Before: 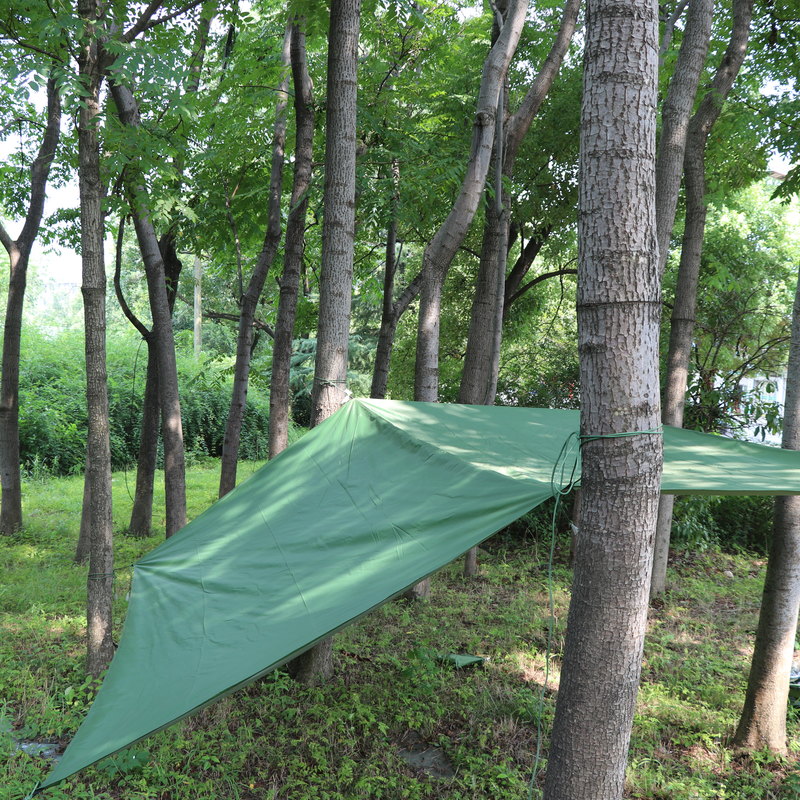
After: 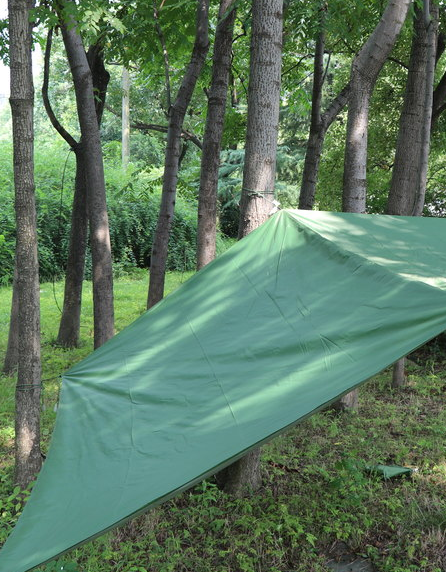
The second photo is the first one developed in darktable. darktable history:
crop: left 9.006%, top 23.697%, right 35.146%, bottom 4.795%
